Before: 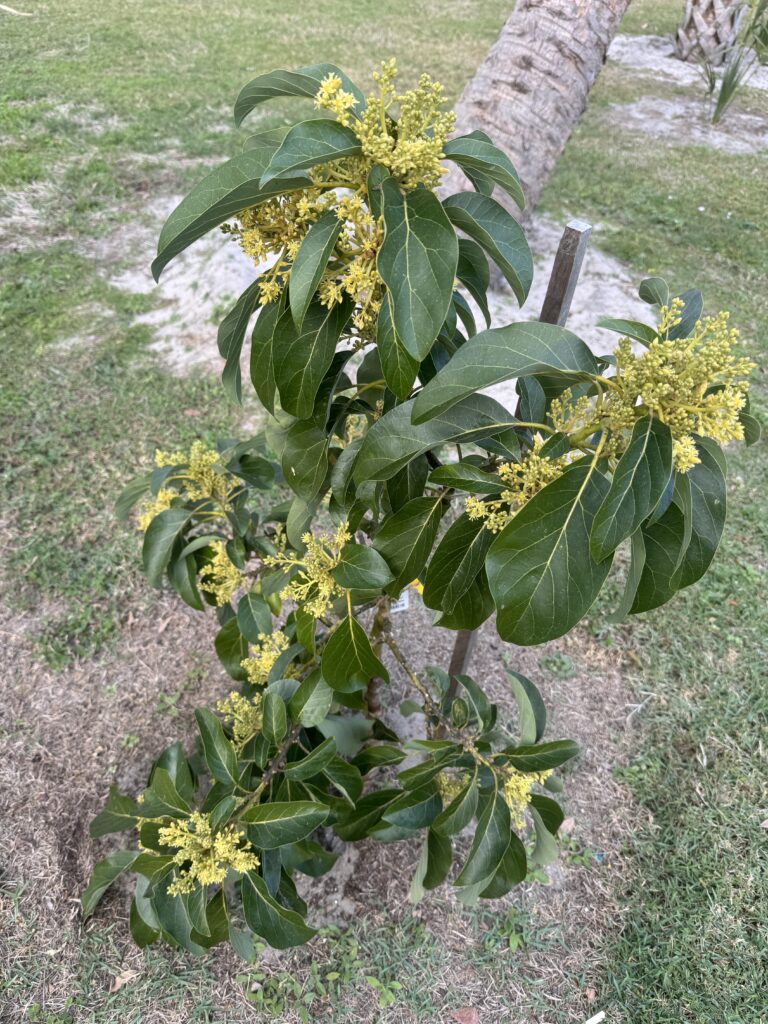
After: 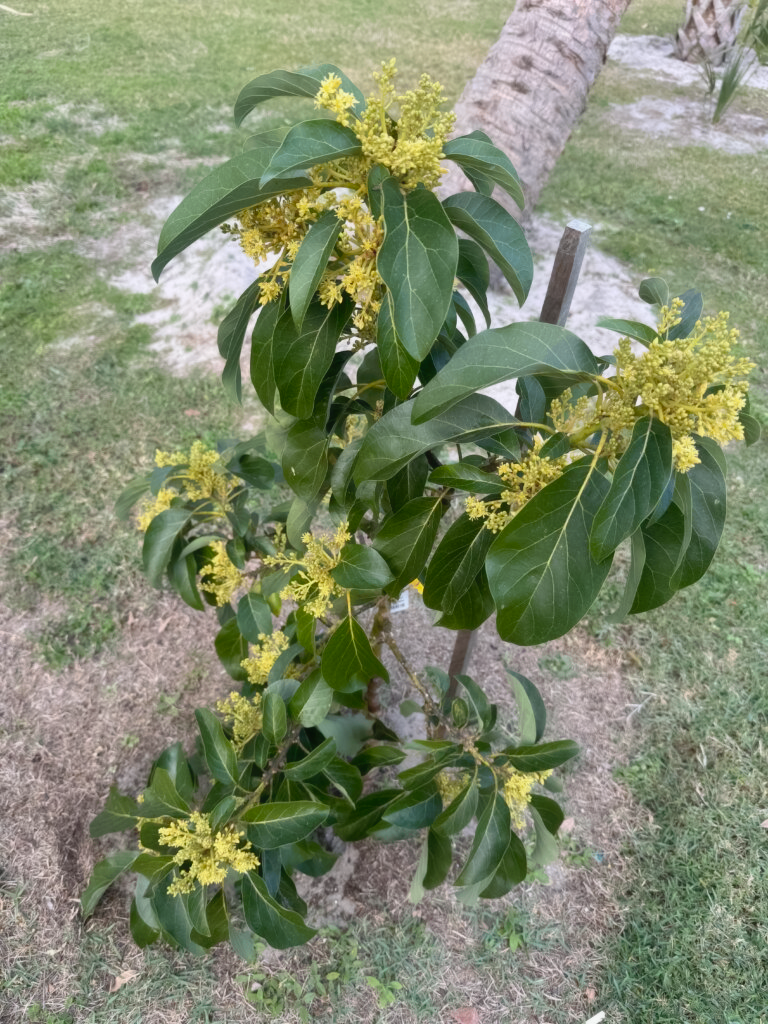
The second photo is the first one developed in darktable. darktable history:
contrast equalizer: octaves 7, y [[0.502, 0.505, 0.512, 0.529, 0.564, 0.588], [0.5 ×6], [0.502, 0.505, 0.512, 0.529, 0.564, 0.588], [0, 0.001, 0.001, 0.004, 0.008, 0.011], [0, 0.001, 0.001, 0.004, 0.008, 0.011]], mix -1
raw chromatic aberrations: on, module defaults
denoise (profiled): strength 1.2, preserve shadows 1.8, a [-1, 0, 0], y [[0.5 ×7] ×4, [0 ×7], [0.5 ×7]], compensate highlight preservation false
